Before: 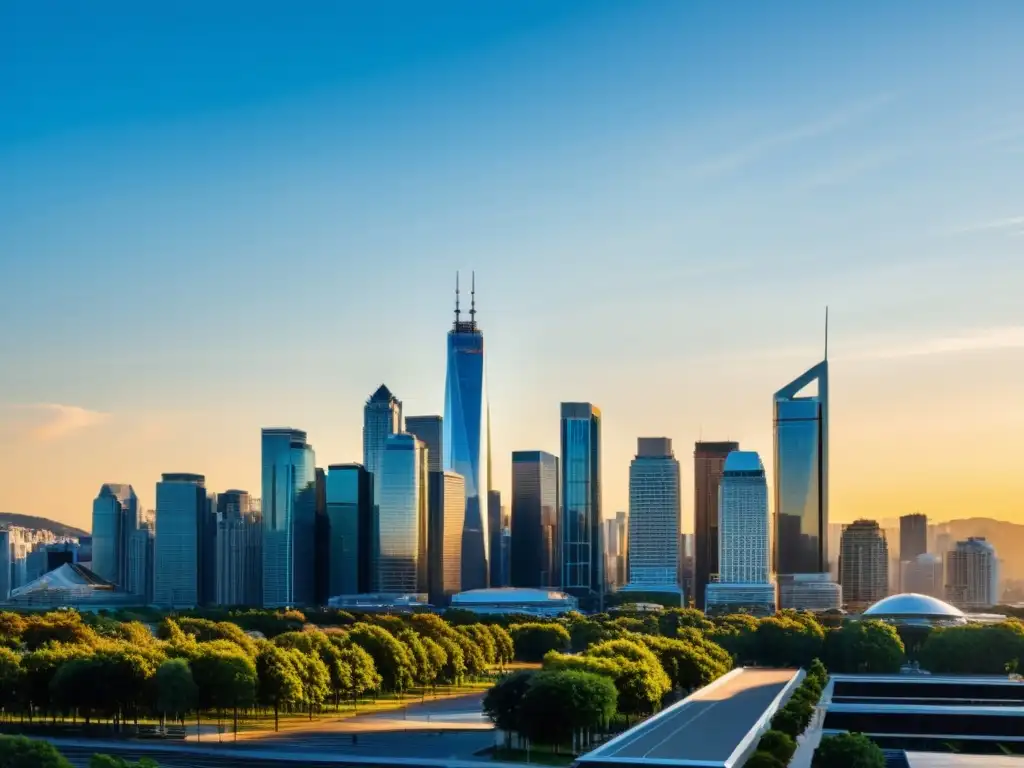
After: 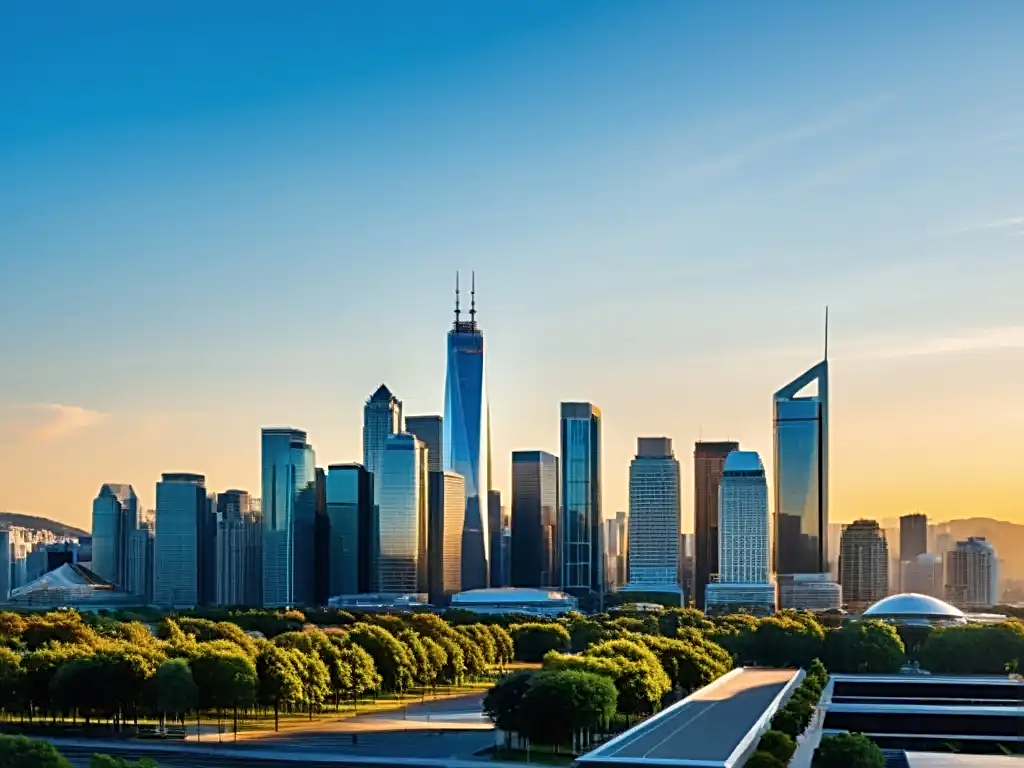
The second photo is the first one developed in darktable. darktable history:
color correction: highlights b* -0.008, saturation 0.981
sharpen: radius 2.788
